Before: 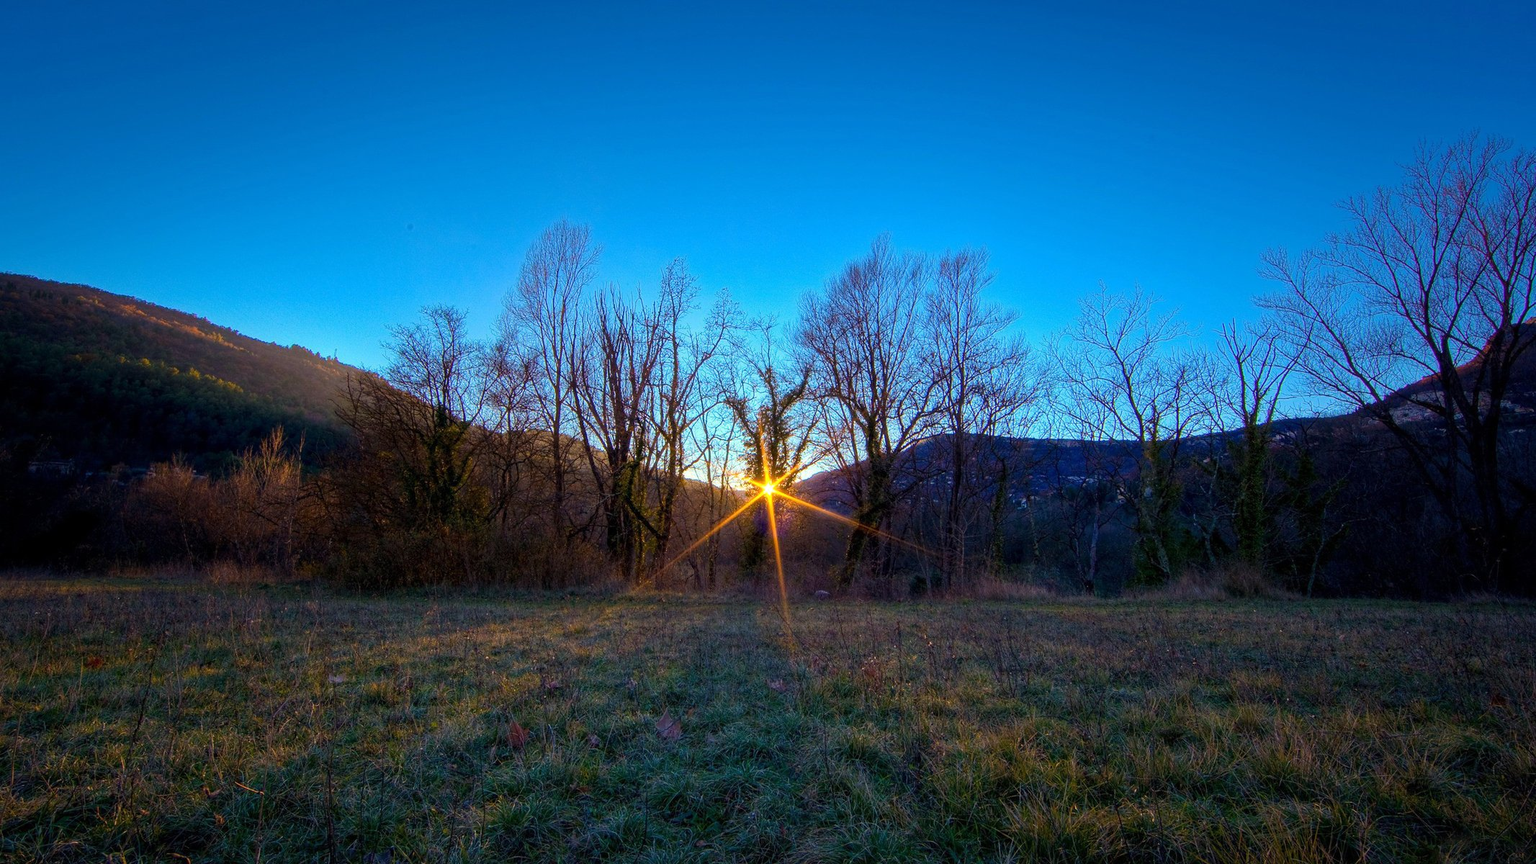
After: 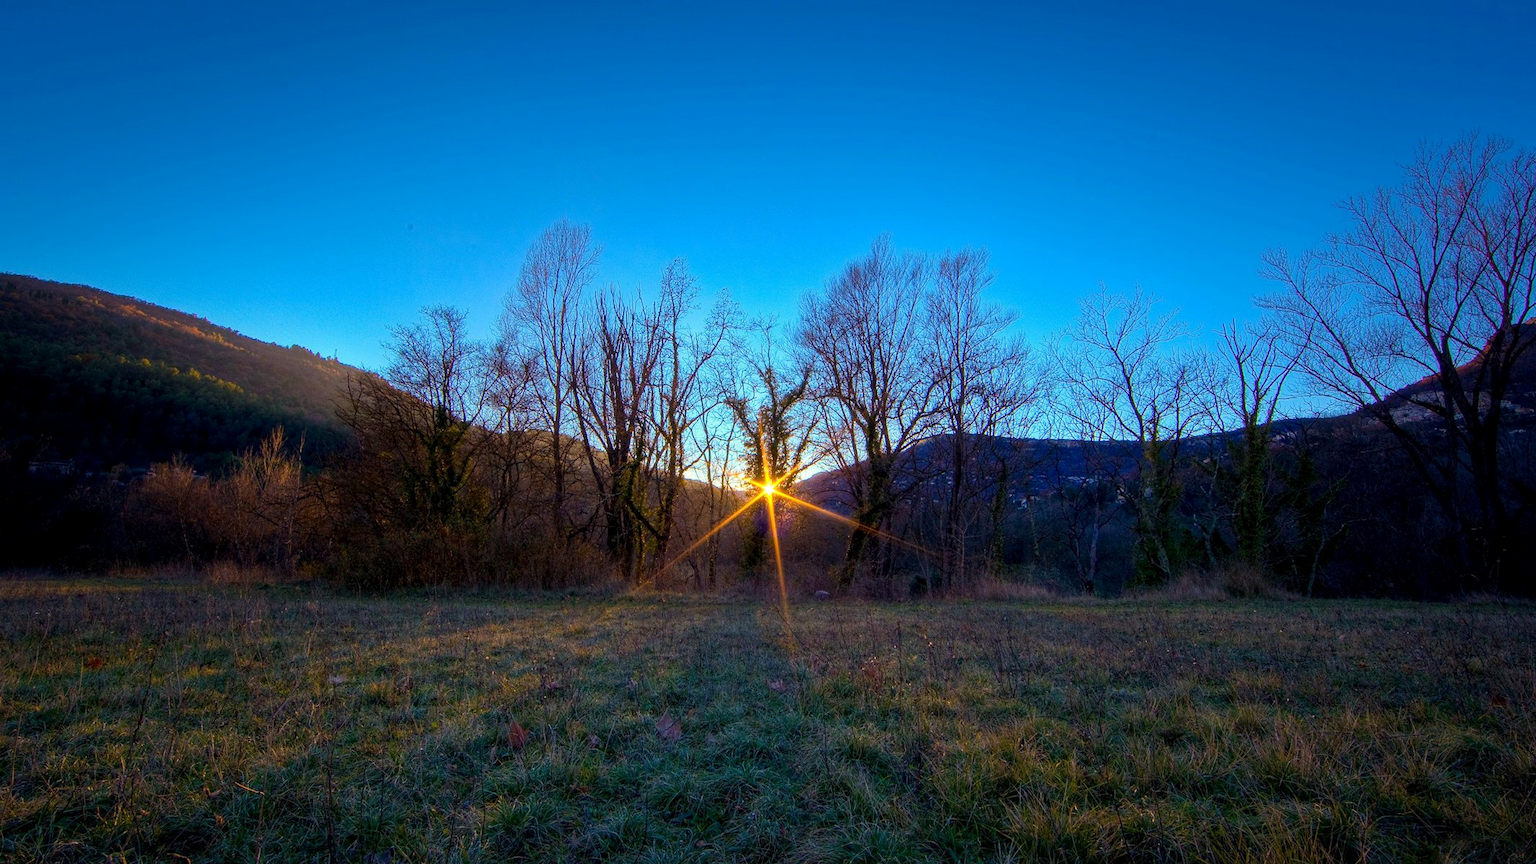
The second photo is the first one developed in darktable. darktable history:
rgb levels: preserve colors max RGB
exposure: black level correction 0.001, compensate highlight preservation false
